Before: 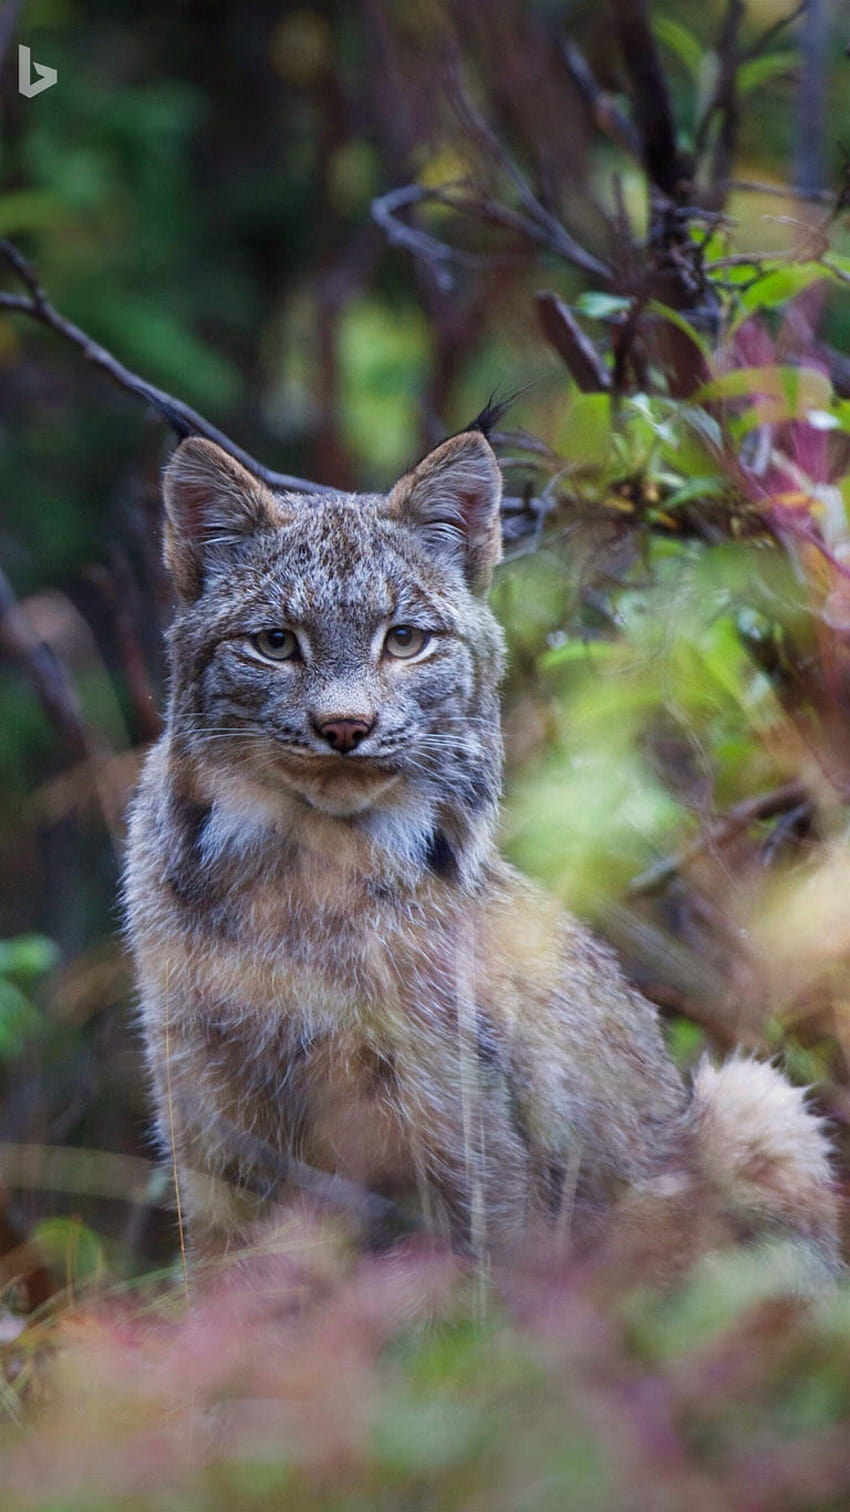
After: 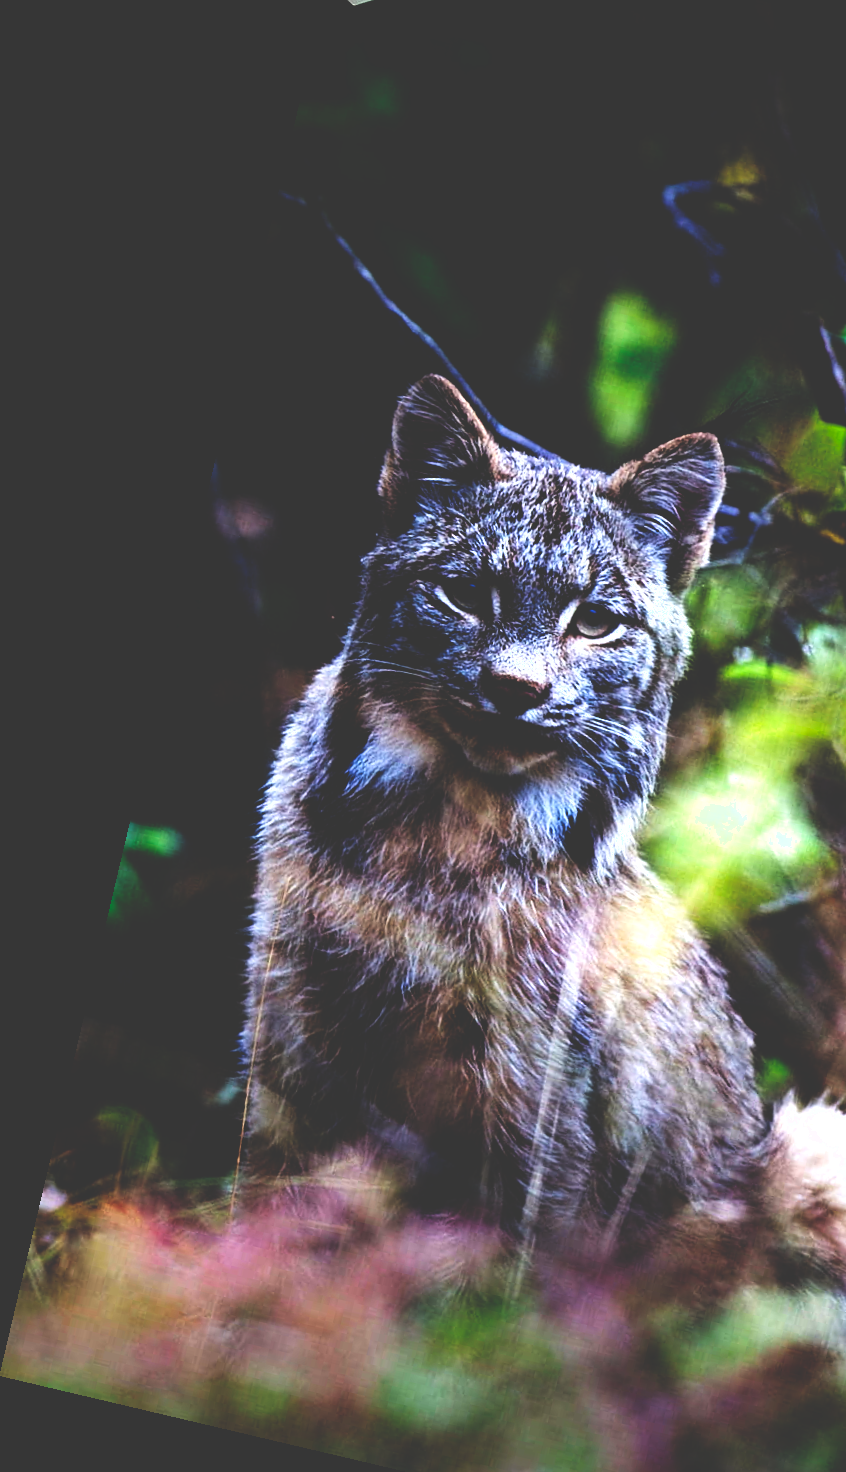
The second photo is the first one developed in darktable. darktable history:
base curve: curves: ch0 [(0, 0.036) (0.083, 0.04) (0.804, 1)], preserve colors none
crop: top 5.803%, right 27.864%, bottom 5.804%
tone equalizer: -8 EV -0.75 EV, -7 EV -0.7 EV, -6 EV -0.6 EV, -5 EV -0.4 EV, -3 EV 0.4 EV, -2 EV 0.6 EV, -1 EV 0.7 EV, +0 EV 0.75 EV, edges refinement/feathering 500, mask exposure compensation -1.57 EV, preserve details no
rotate and perspective: rotation 13.27°, automatic cropping off
